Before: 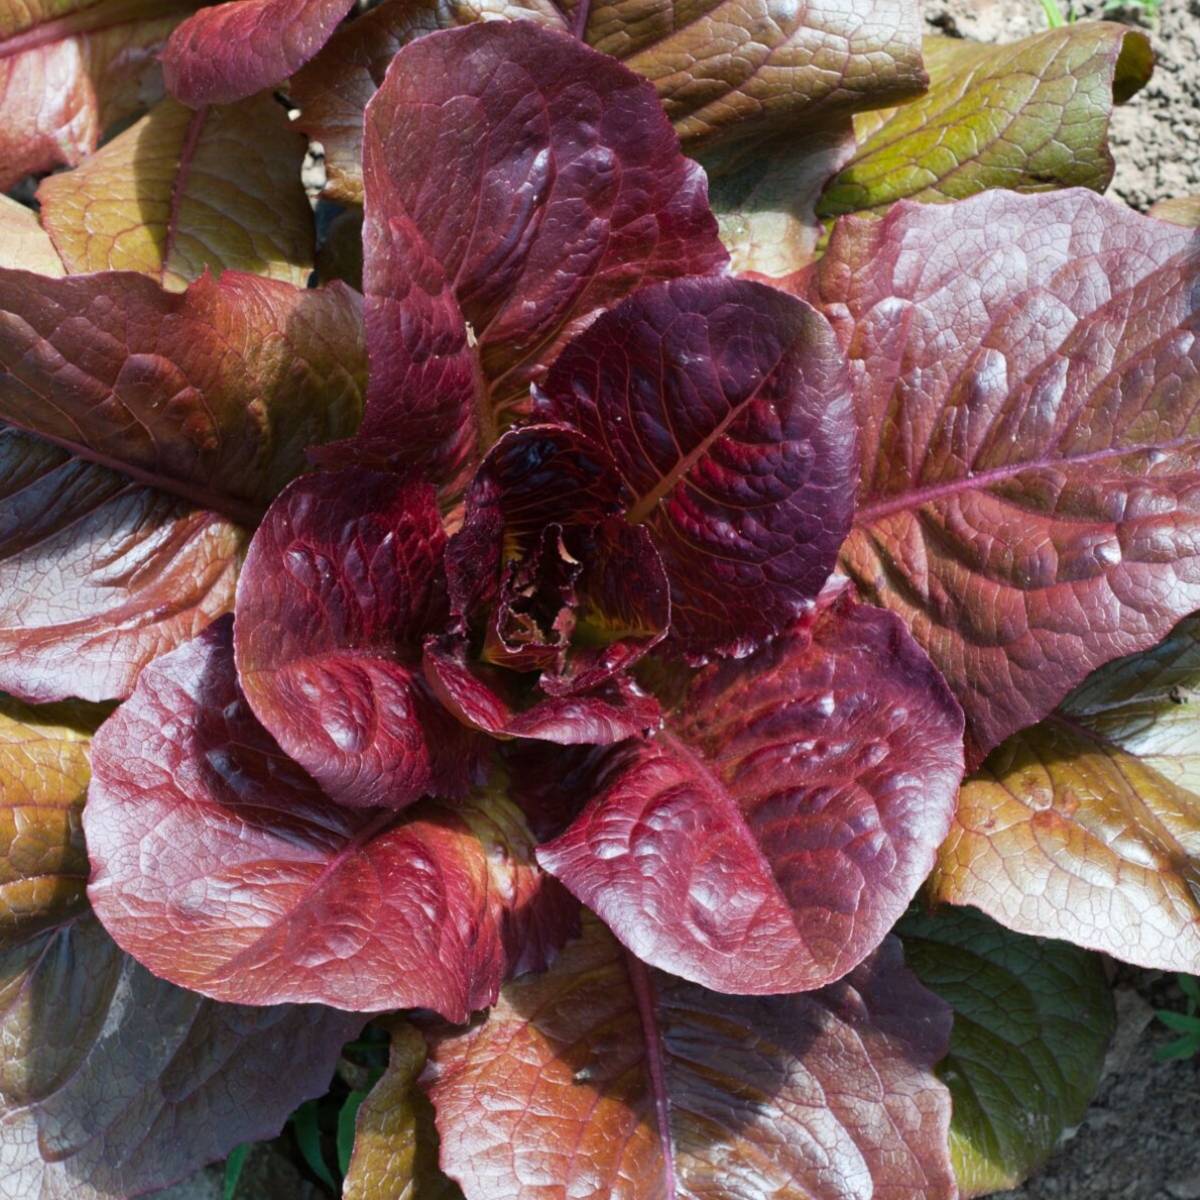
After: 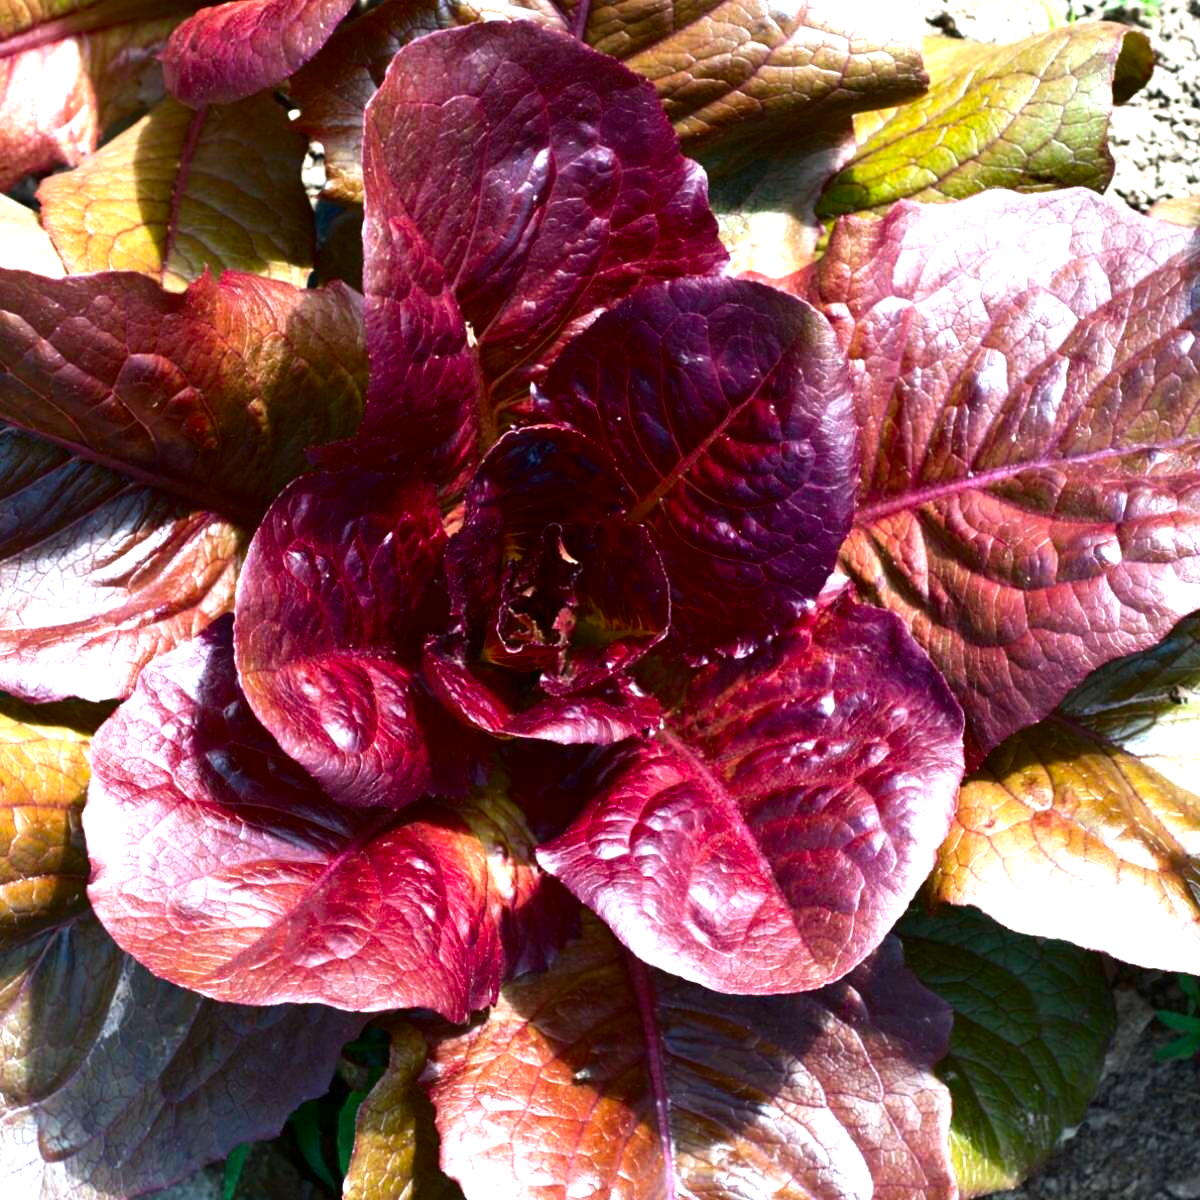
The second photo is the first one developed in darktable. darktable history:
contrast brightness saturation: contrast 0.126, brightness -0.241, saturation 0.149
exposure: black level correction 0, exposure 1.102 EV, compensate highlight preservation false
